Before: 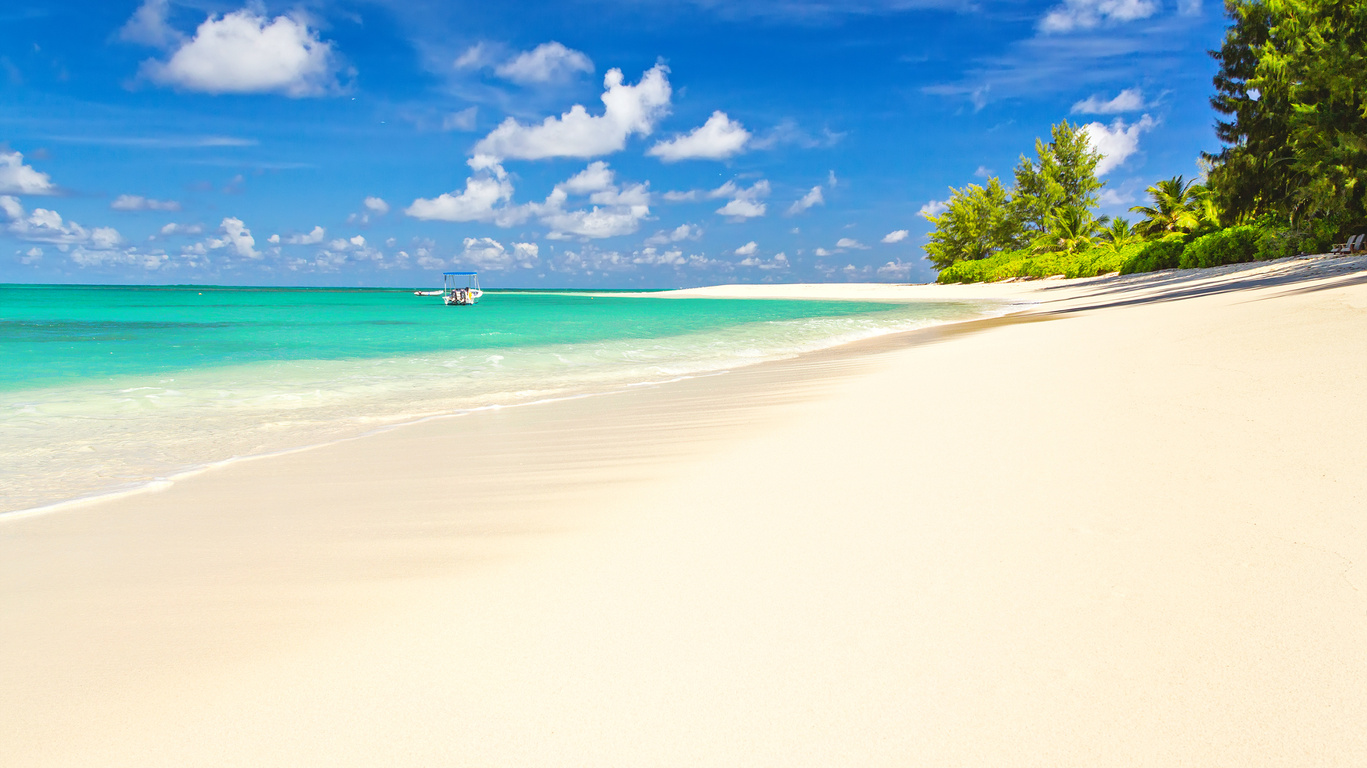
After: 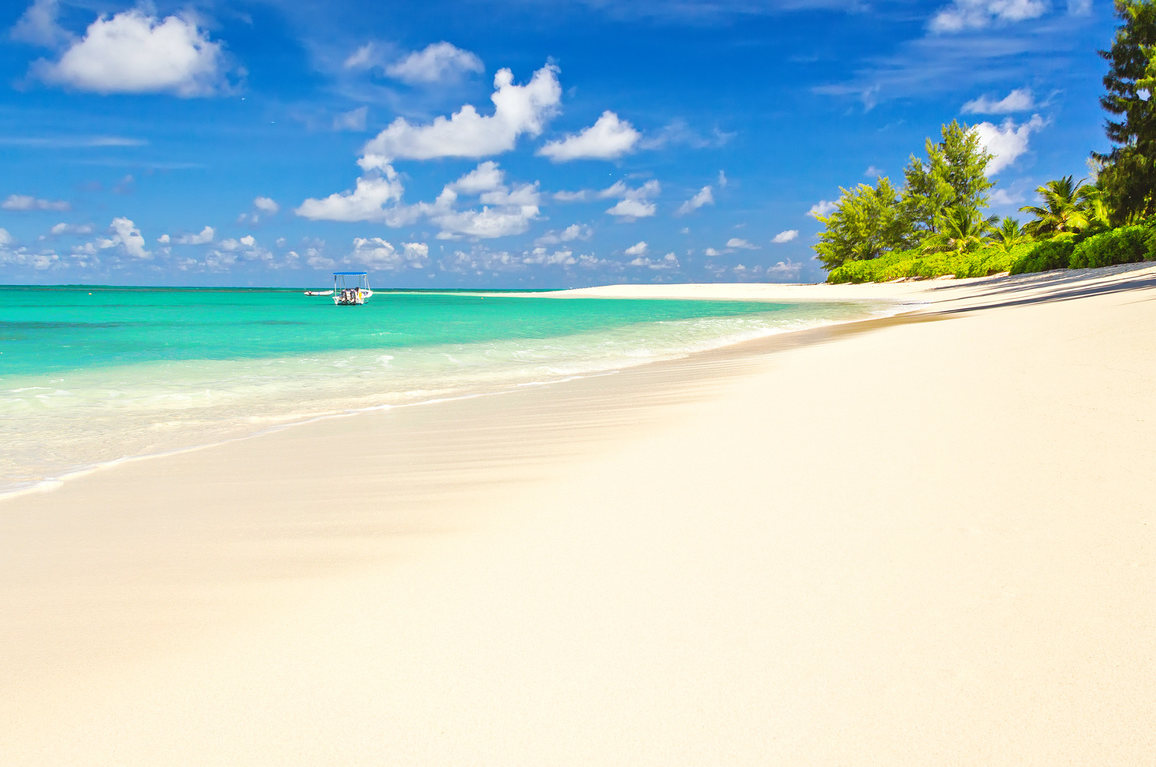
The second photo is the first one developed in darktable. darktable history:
crop: left 8.068%, right 7.355%
